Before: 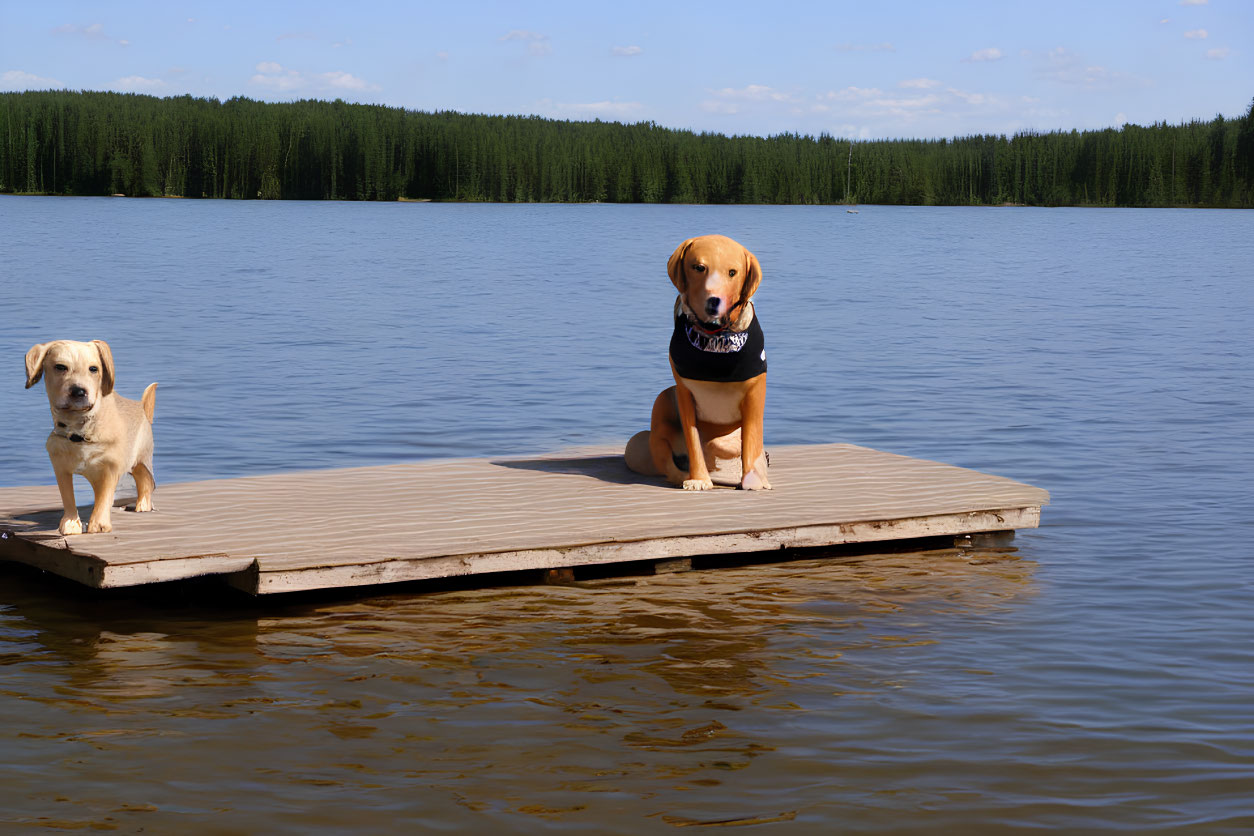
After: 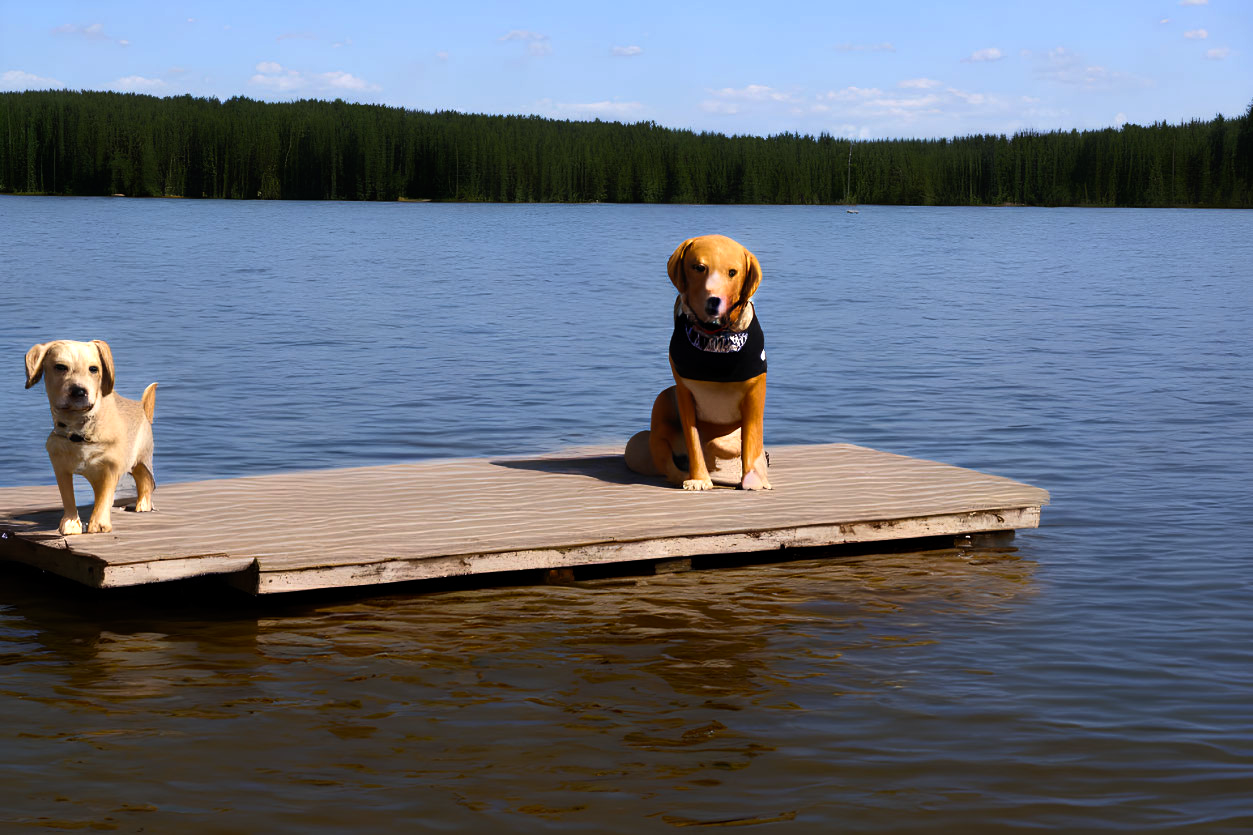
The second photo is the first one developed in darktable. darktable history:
color balance rgb: perceptual saturation grading › global saturation 19.807%, perceptual brilliance grading › highlights 3.519%, perceptual brilliance grading › mid-tones -17.808%, perceptual brilliance grading › shadows -41.68%, global vibrance 14.365%
exposure: exposure 0.15 EV, compensate highlight preservation false
